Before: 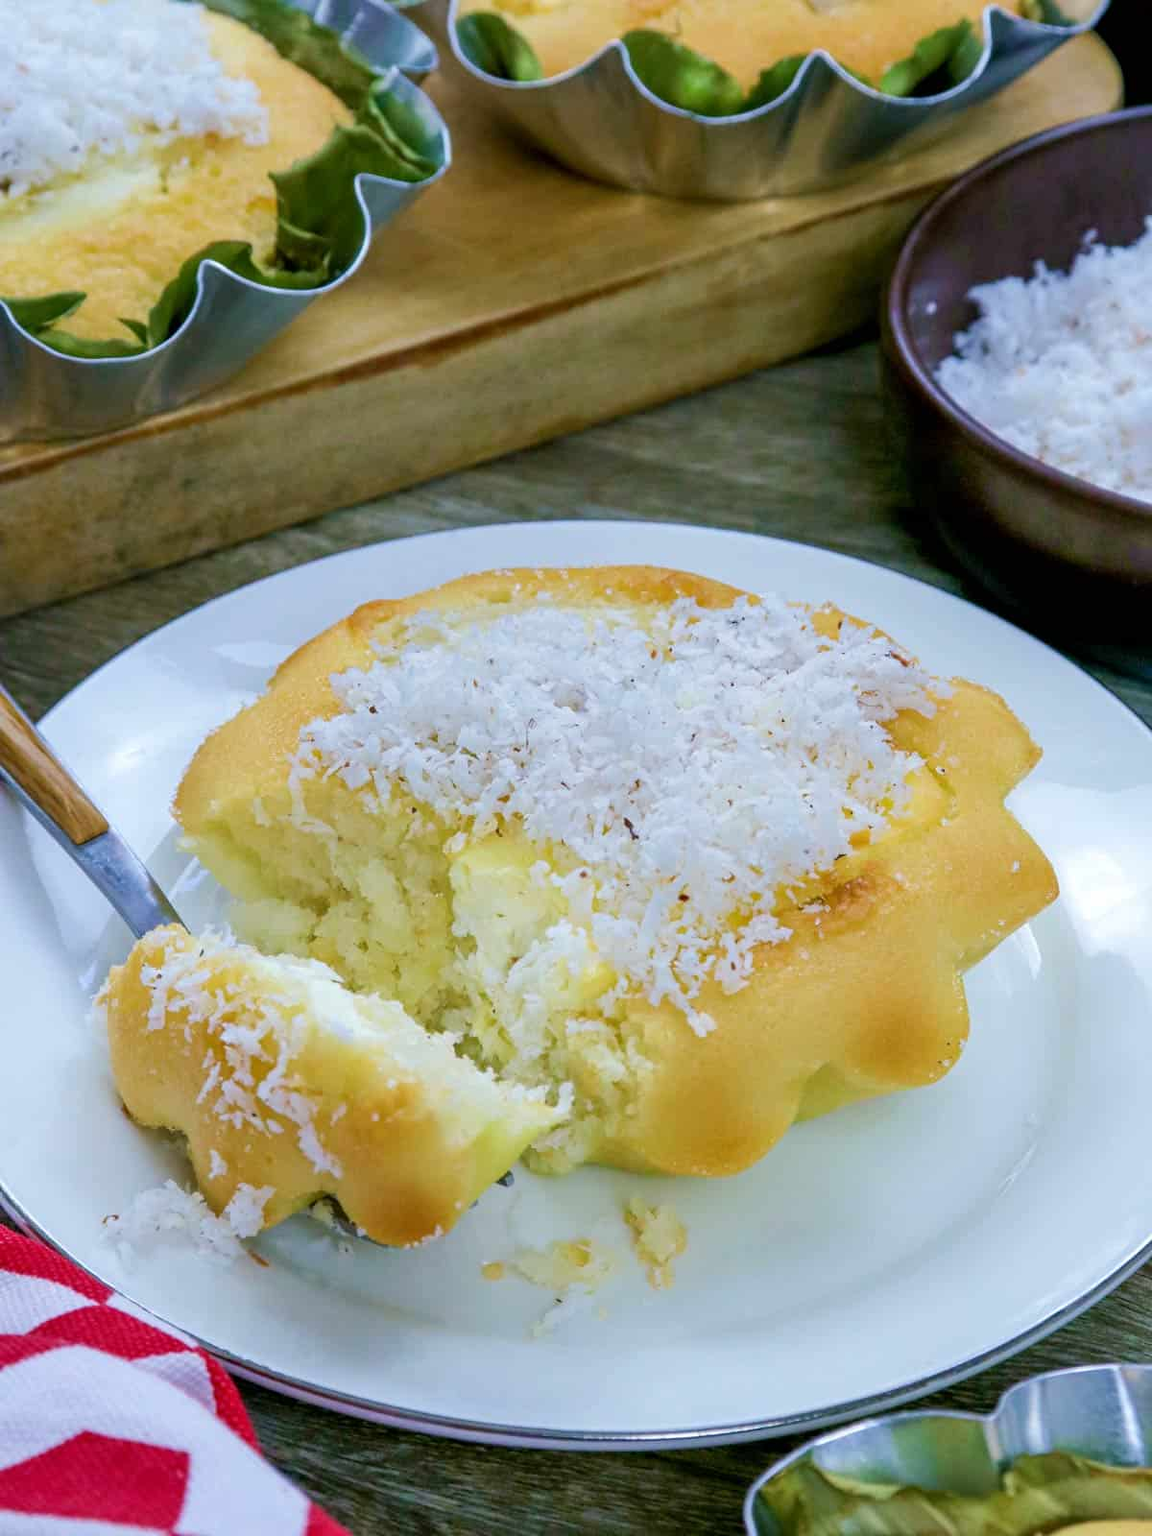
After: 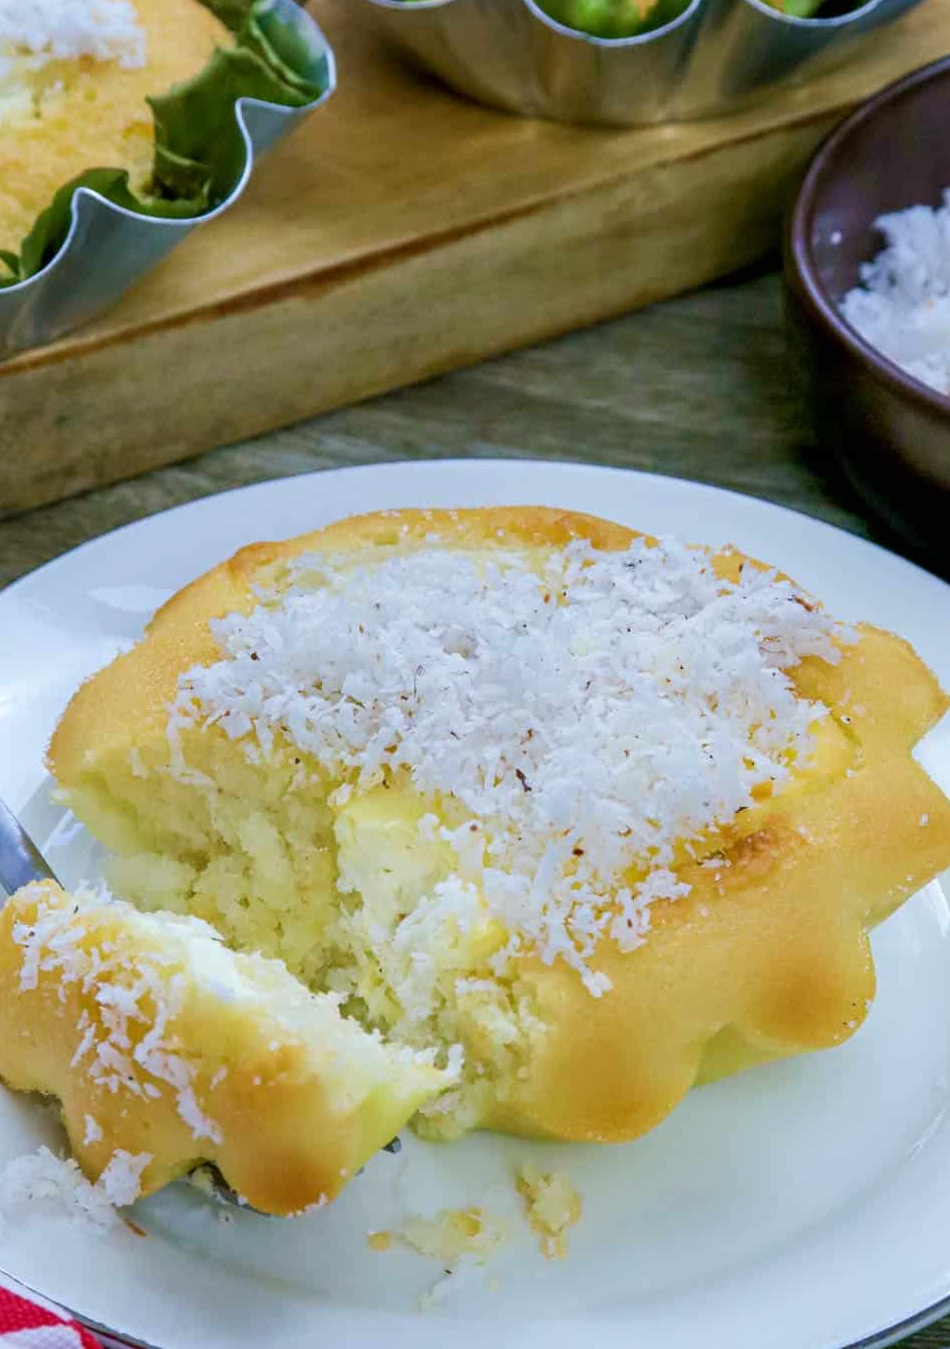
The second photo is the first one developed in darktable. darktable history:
crop: left 11.198%, top 5.204%, right 9.575%, bottom 10.448%
